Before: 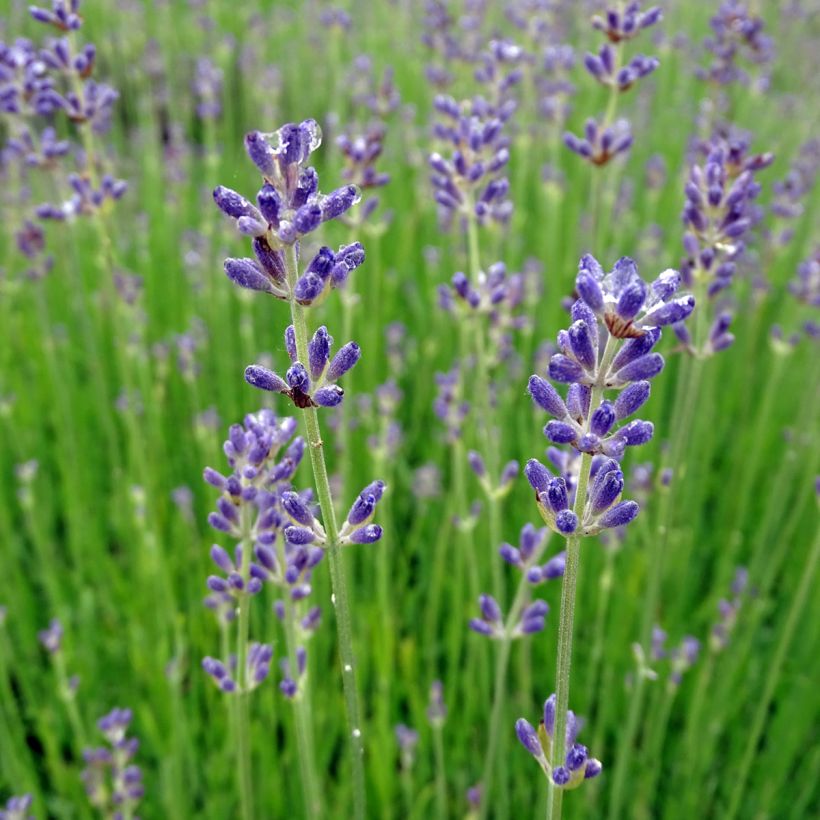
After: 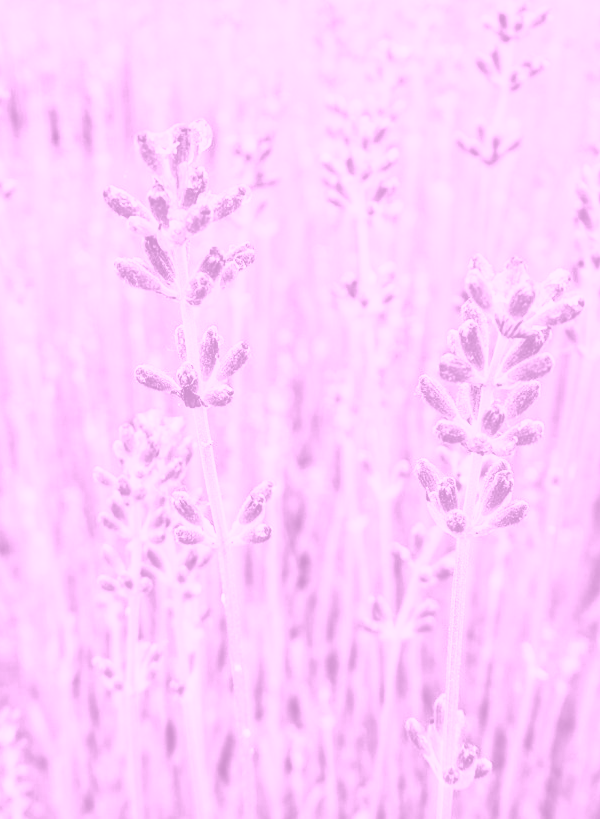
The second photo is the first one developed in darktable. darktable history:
exposure: black level correction 0.001, exposure 0.5 EV, compensate exposure bias true, compensate highlight preservation false
colorize: hue 331.2°, saturation 75%, source mix 30.28%, lightness 70.52%, version 1
local contrast: on, module defaults
crop: left 13.443%, right 13.31%
contrast brightness saturation: contrast 0.39, brightness 0.1
